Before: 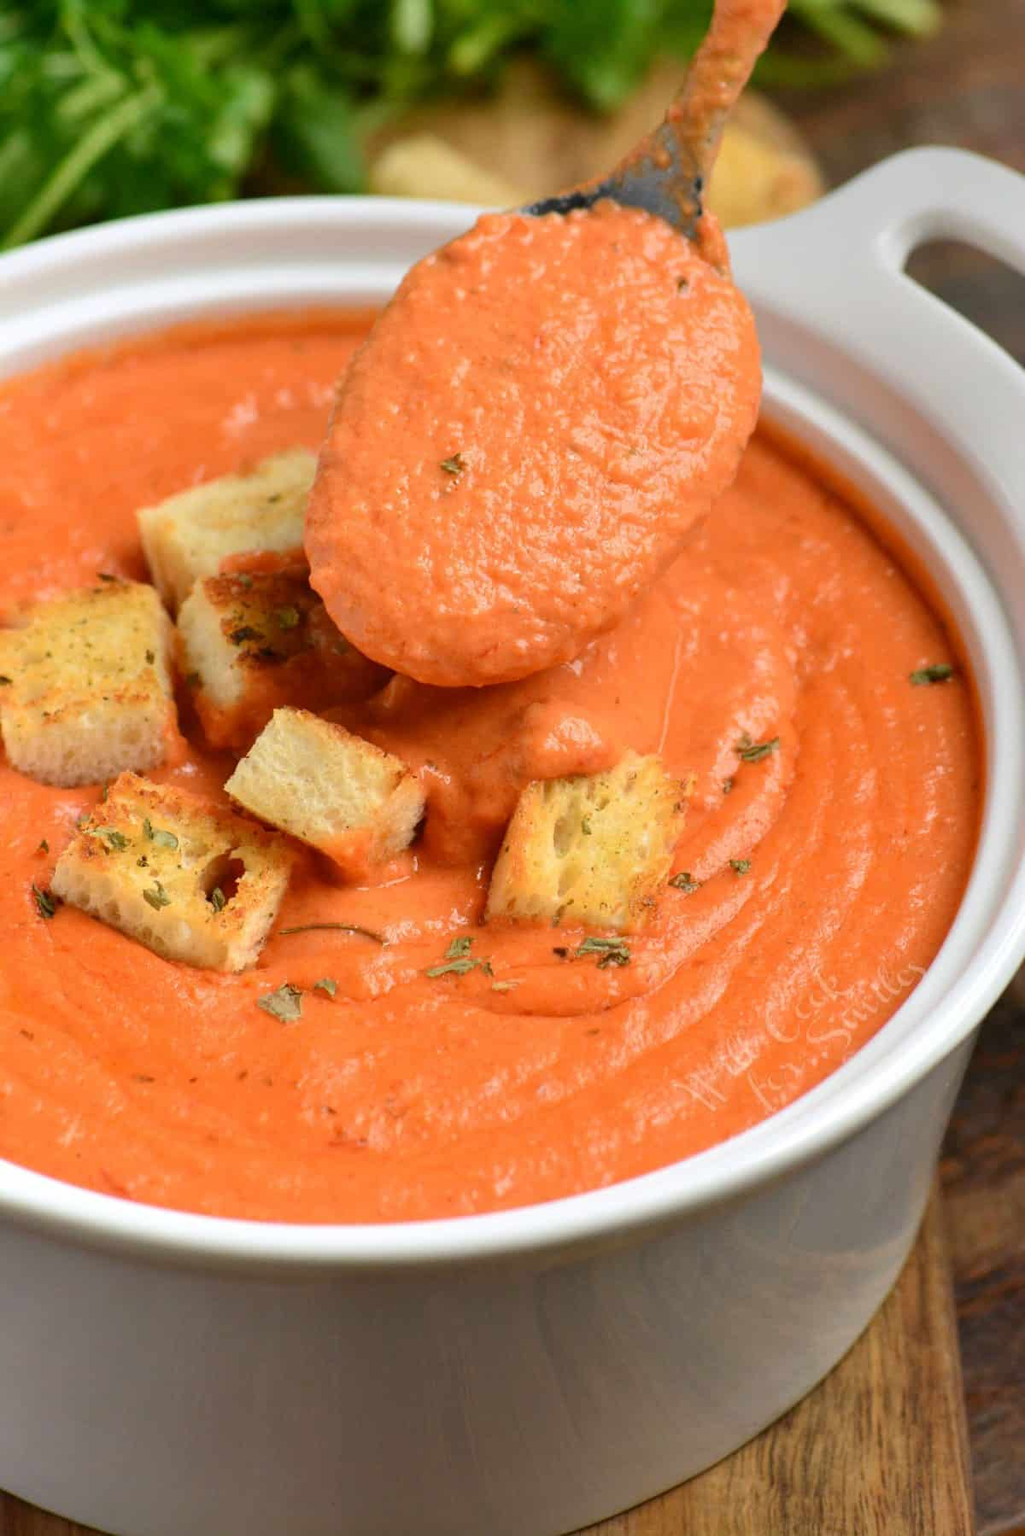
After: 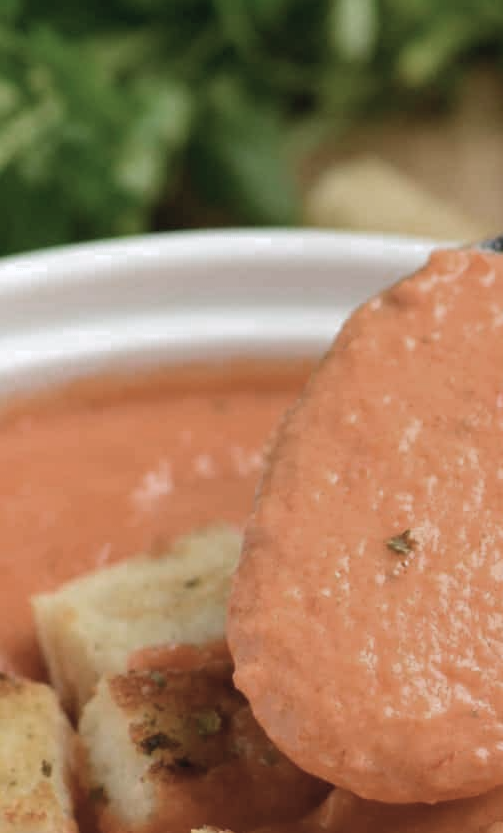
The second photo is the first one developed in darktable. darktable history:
color zones: curves: ch0 [(0.203, 0.433) (0.607, 0.517) (0.697, 0.696) (0.705, 0.897)]
crop and rotate: left 10.817%, top 0.062%, right 47.194%, bottom 53.626%
contrast brightness saturation: contrast -0.05, saturation -0.41
